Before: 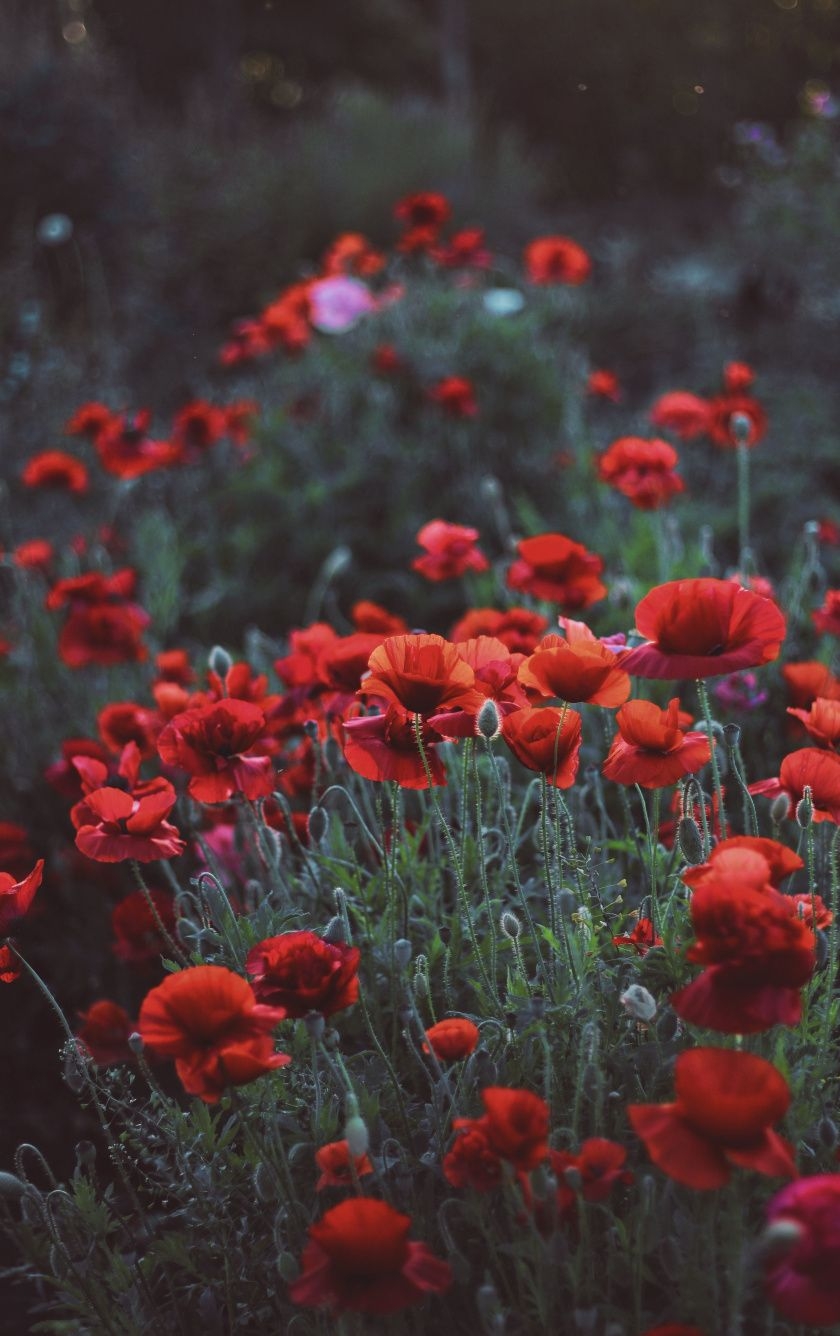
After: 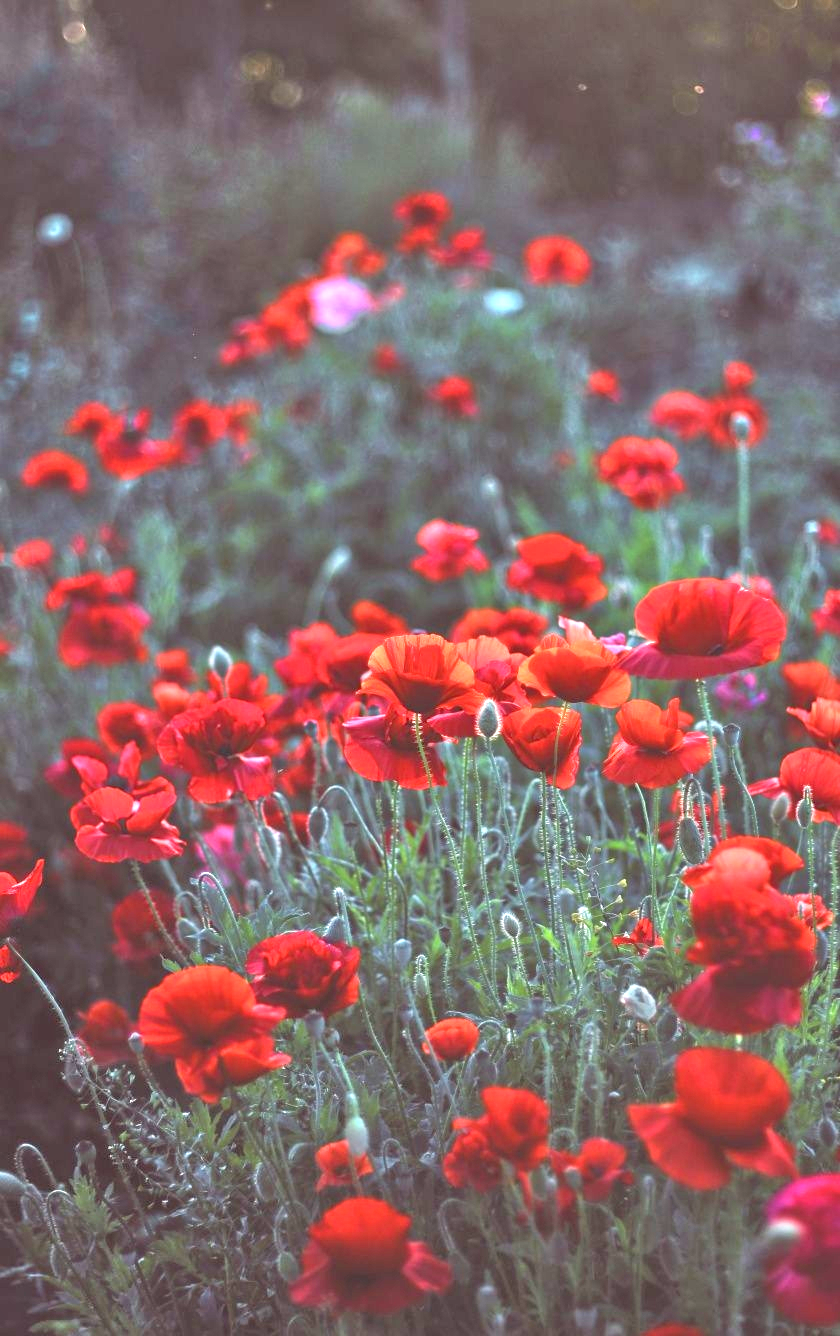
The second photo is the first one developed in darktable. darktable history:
contrast brightness saturation: contrast 0.03, brightness -0.04
tone equalizer: -7 EV 0.15 EV, -6 EV 0.6 EV, -5 EV 1.15 EV, -4 EV 1.33 EV, -3 EV 1.15 EV, -2 EV 0.6 EV, -1 EV 0.15 EV, mask exposure compensation -0.5 EV
exposure: black level correction 0, exposure 1.1 EV, compensate highlight preservation false
